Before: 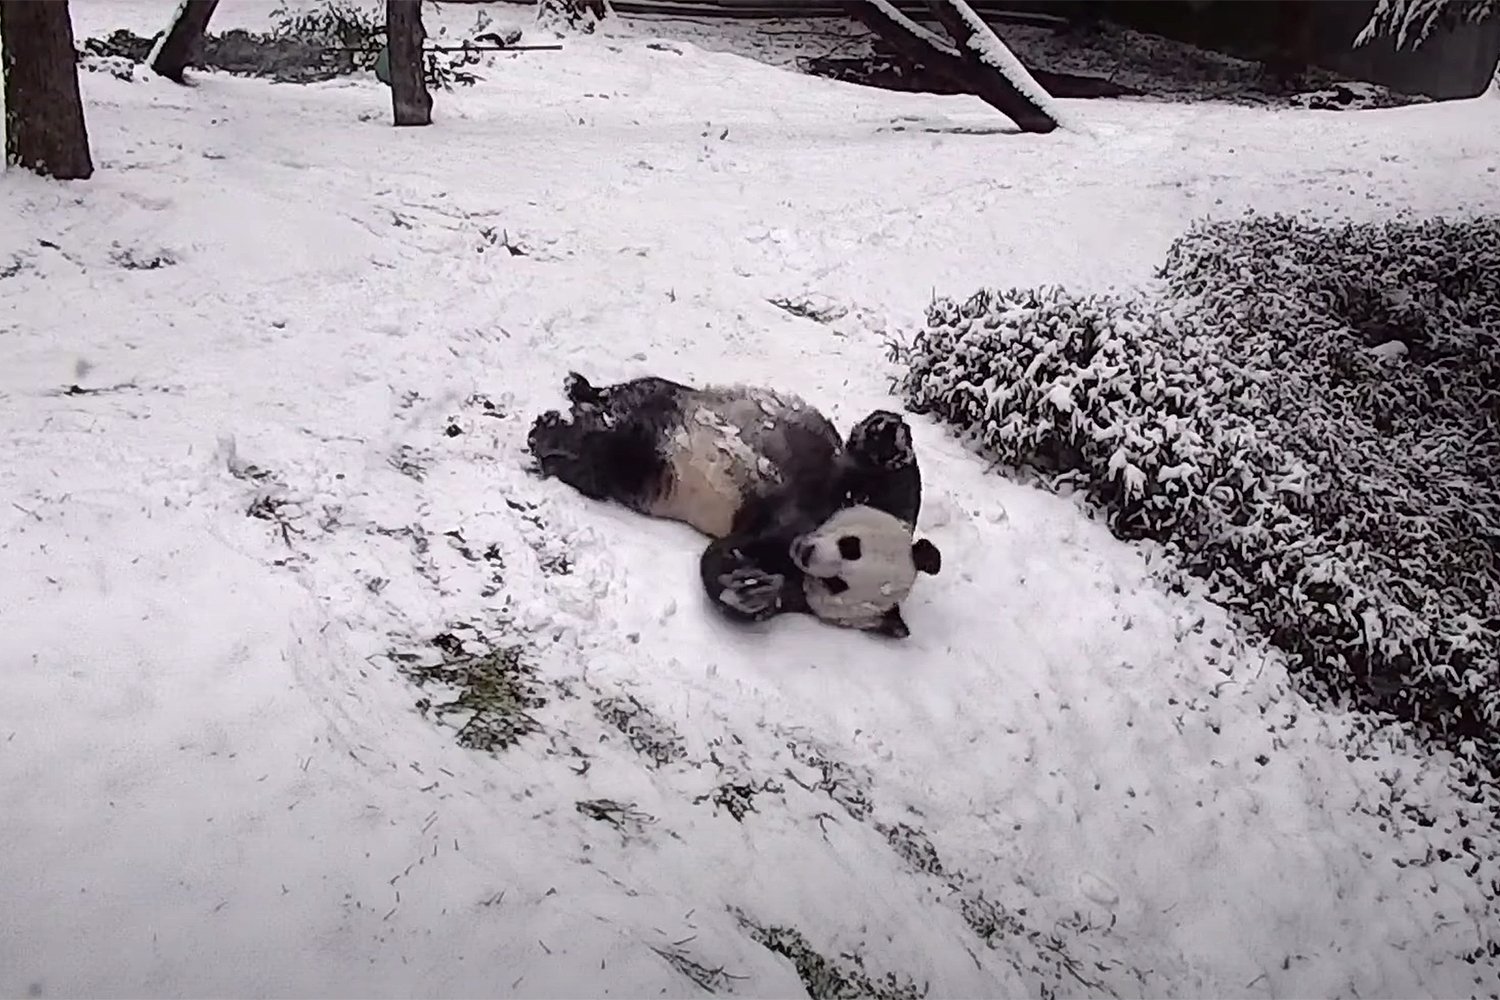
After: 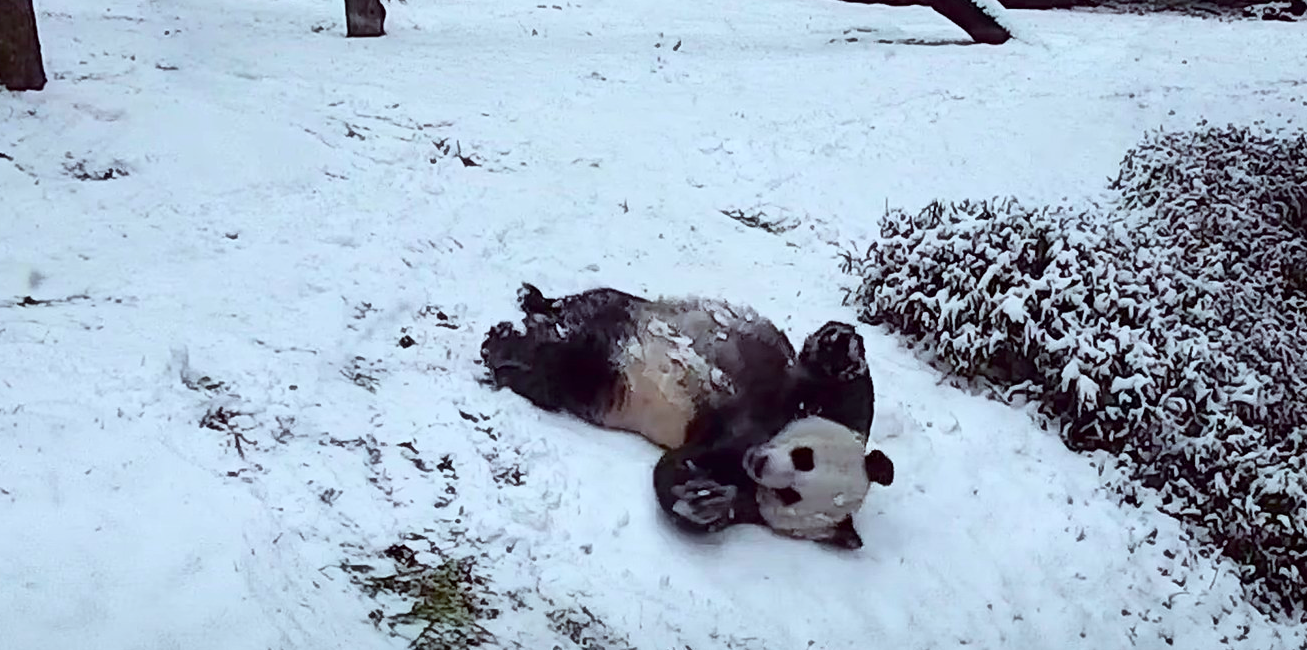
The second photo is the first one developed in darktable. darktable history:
color correction: highlights a* -10.36, highlights b* -10.05
crop: left 3.159%, top 8.929%, right 9.679%, bottom 26.007%
tone equalizer: -8 EV 0.276 EV, -7 EV 0.452 EV, -6 EV 0.383 EV, -5 EV 0.231 EV, -3 EV -0.27 EV, -2 EV -0.418 EV, -1 EV -0.413 EV, +0 EV -0.268 EV, edges refinement/feathering 500, mask exposure compensation -1.57 EV, preserve details no
exposure: exposure -0.045 EV, compensate highlight preservation false
velvia: strength 9.55%
contrast brightness saturation: contrast 0.187, brightness -0.105, saturation 0.214
base curve: curves: ch0 [(0, 0) (0.088, 0.125) (0.176, 0.251) (0.354, 0.501) (0.613, 0.749) (1, 0.877)]
